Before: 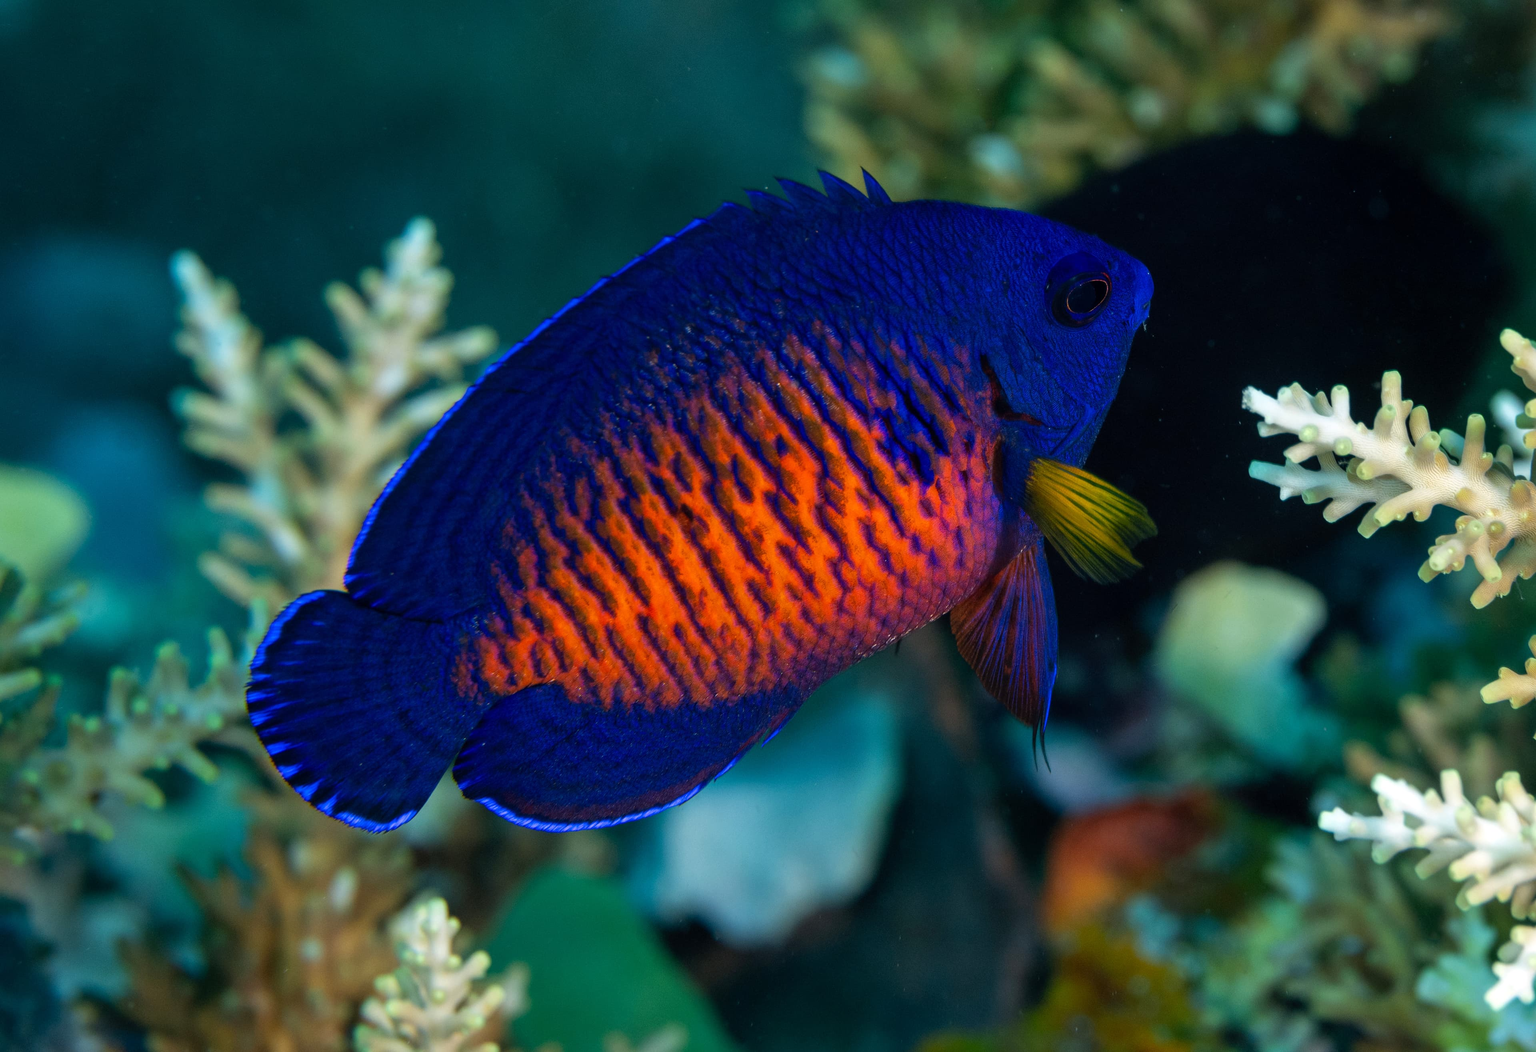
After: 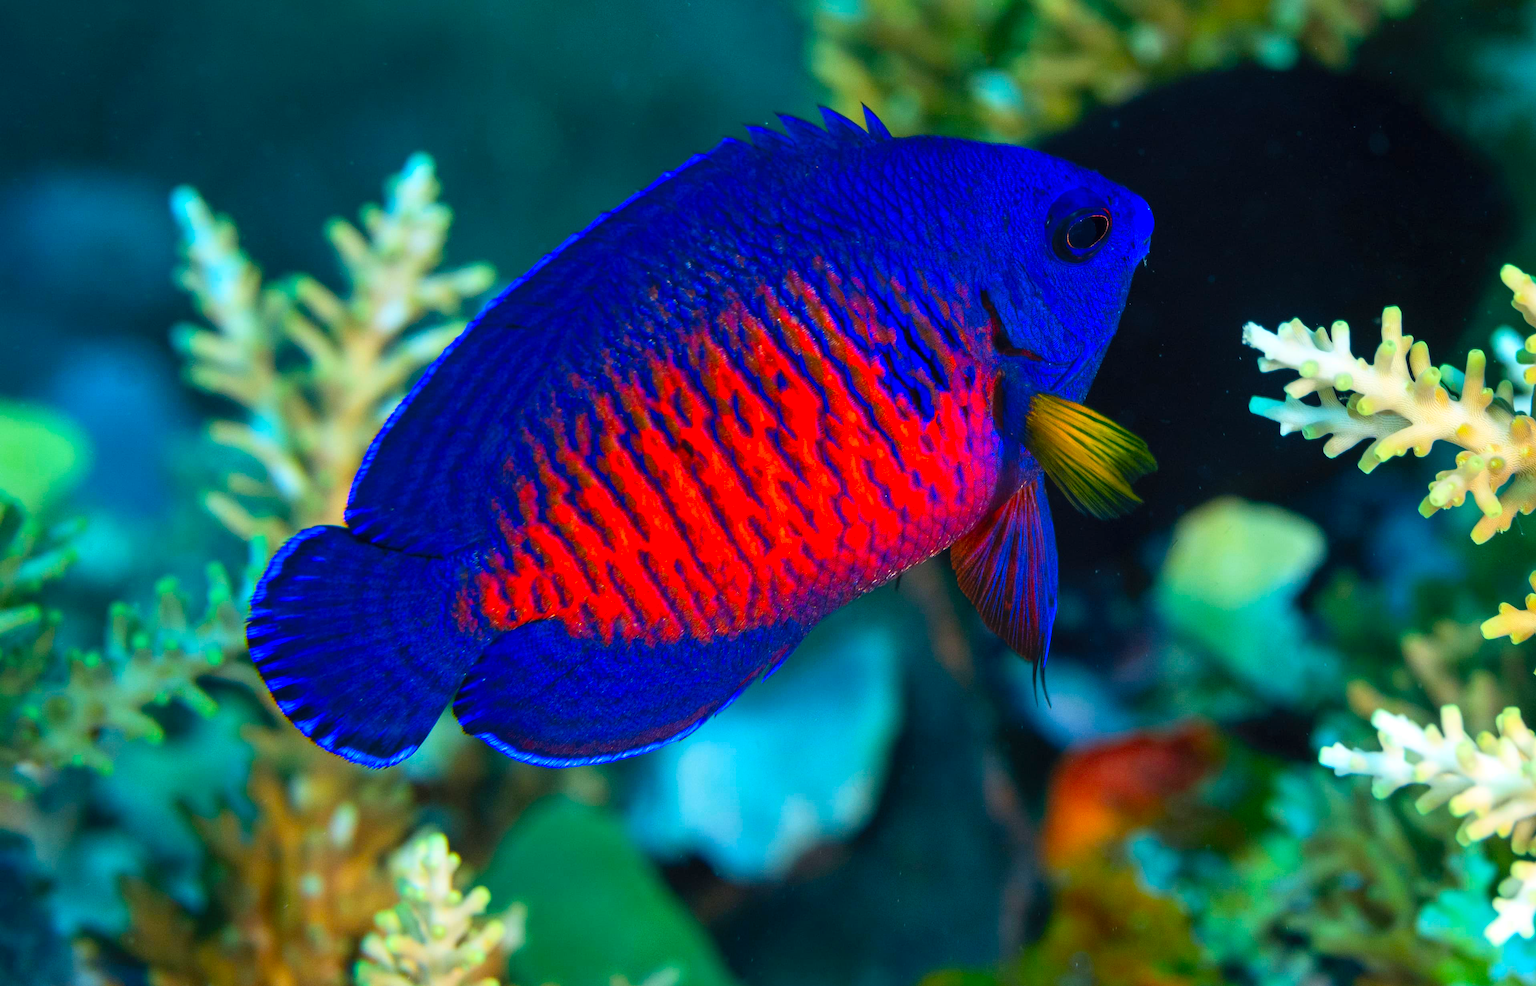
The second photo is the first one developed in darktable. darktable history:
crop and rotate: top 6.191%
contrast brightness saturation: contrast 0.204, brightness 0.2, saturation 0.807
